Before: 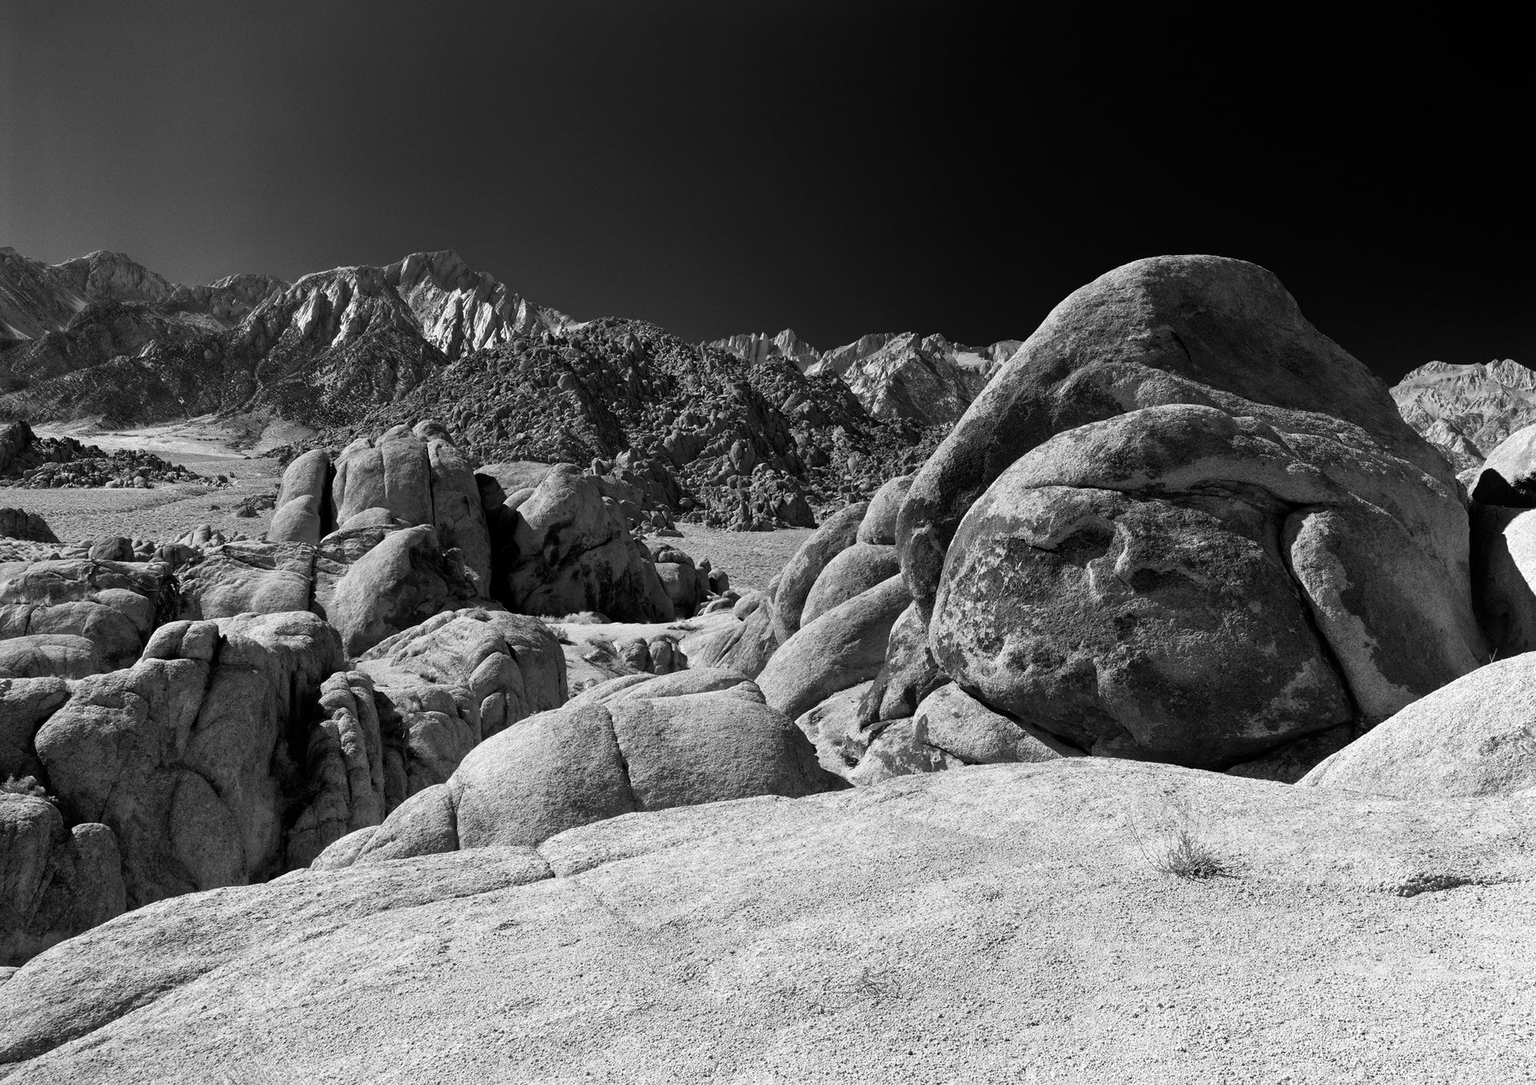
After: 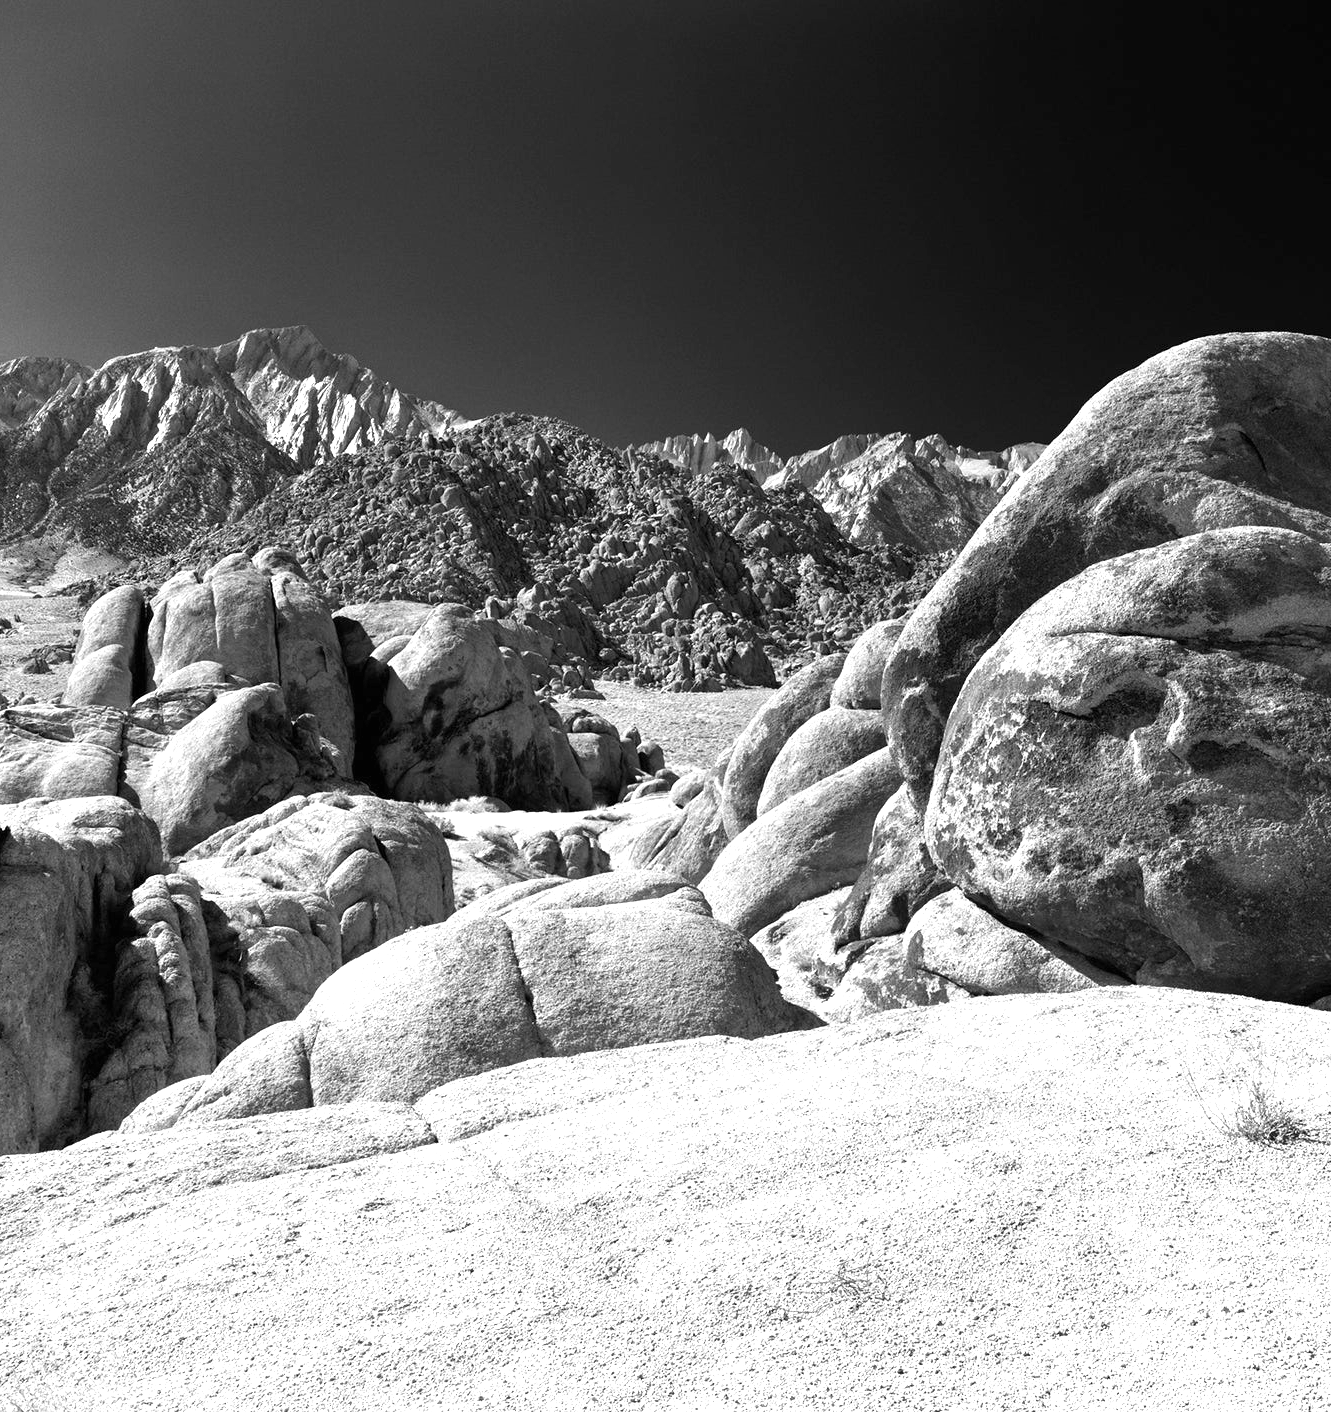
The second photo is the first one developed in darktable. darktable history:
crop and rotate: left 14.285%, right 19.138%
exposure: black level correction 0, exposure 1 EV, compensate exposure bias true, compensate highlight preservation false
